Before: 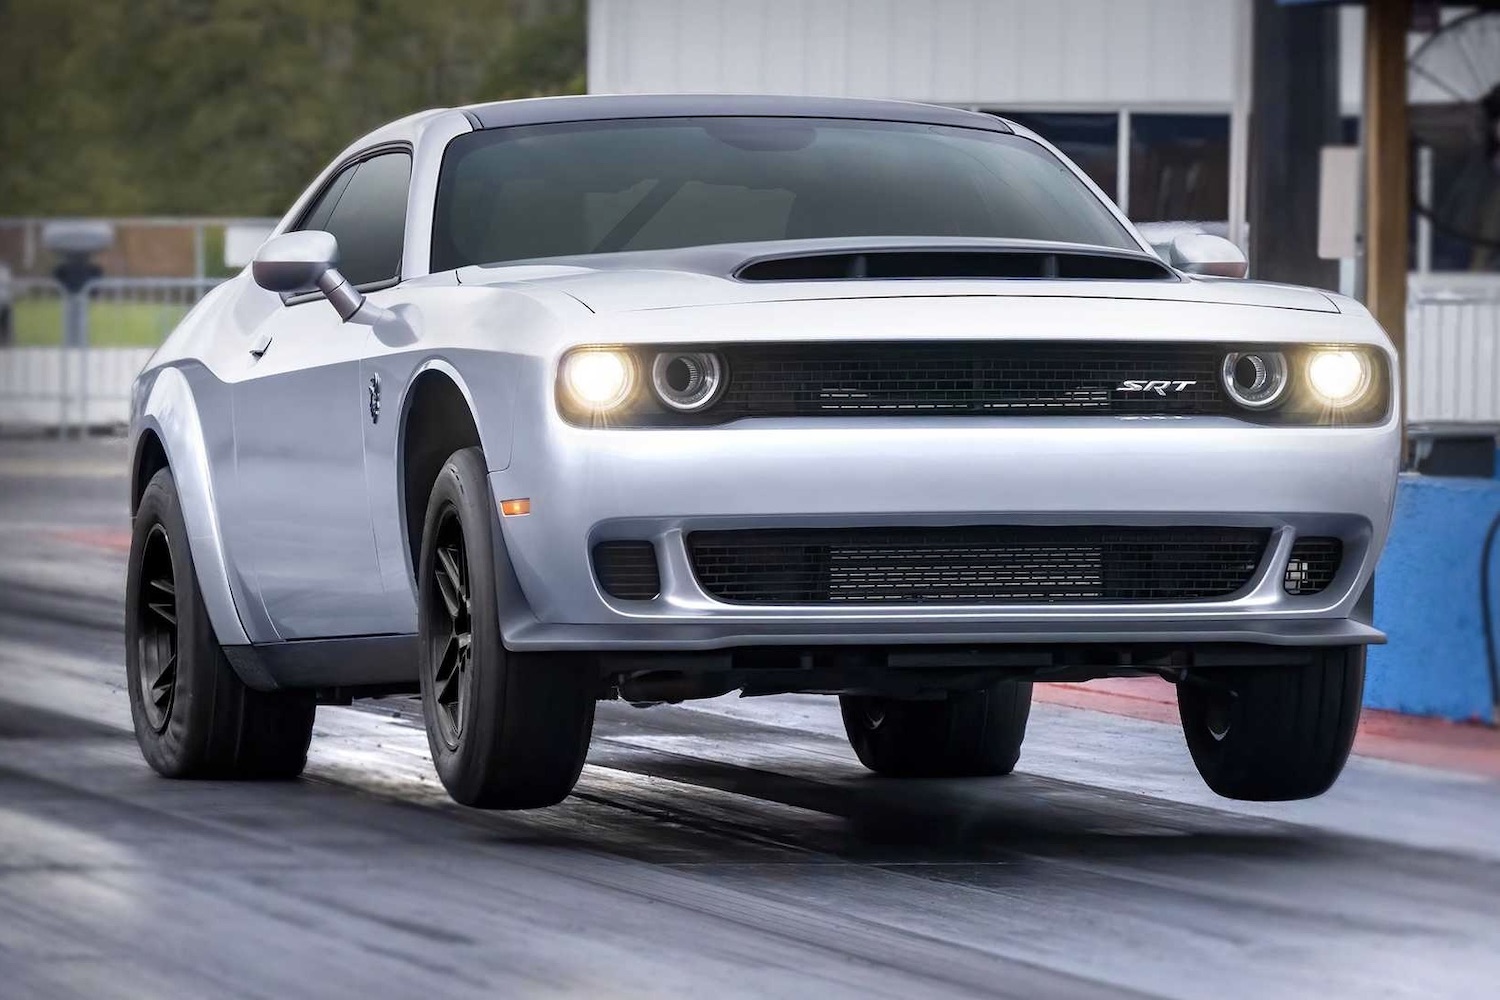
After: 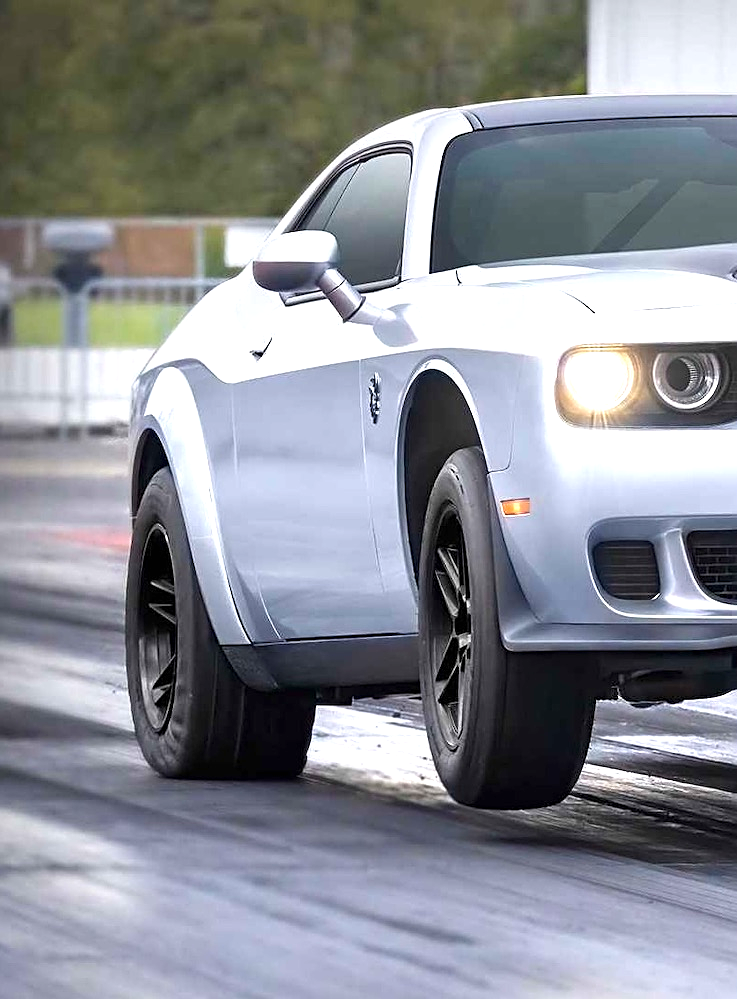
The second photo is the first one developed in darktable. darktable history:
white balance: emerald 1
crop and rotate: left 0%, top 0%, right 50.845%
exposure: black level correction 0, exposure 0.7 EV, compensate exposure bias true, compensate highlight preservation false
sharpen: on, module defaults
